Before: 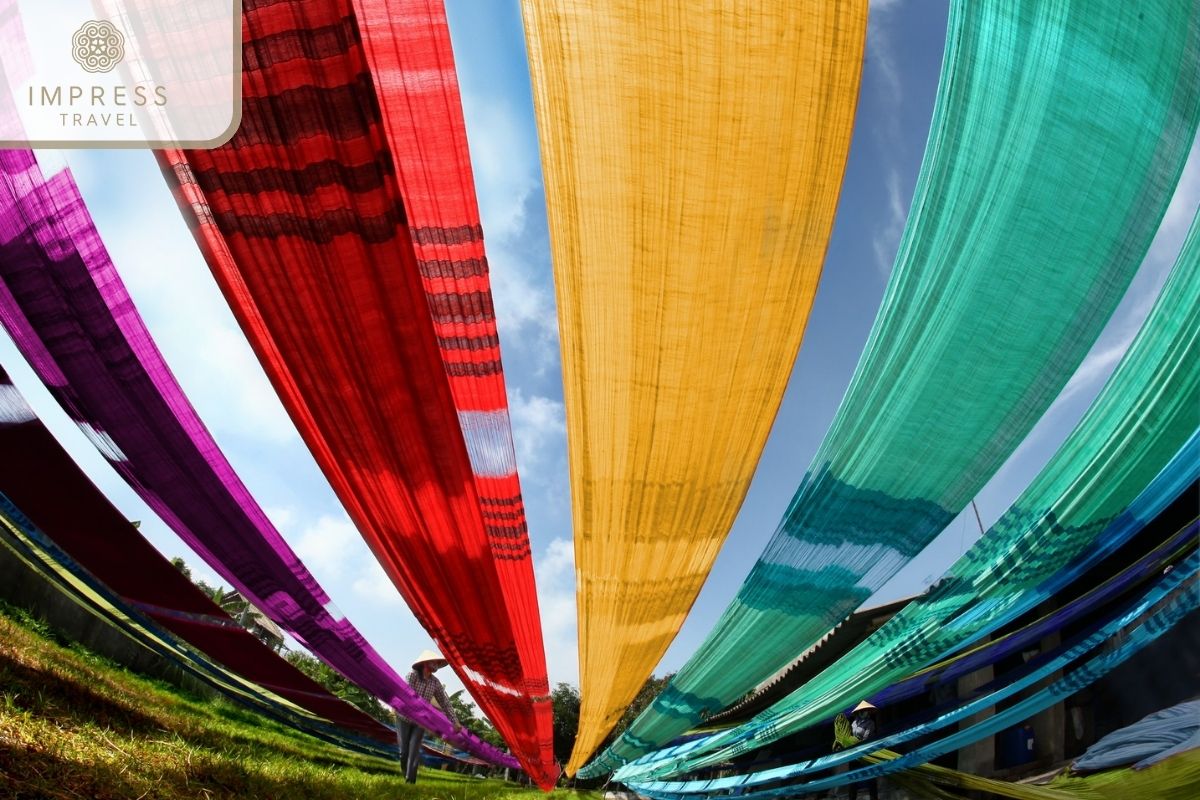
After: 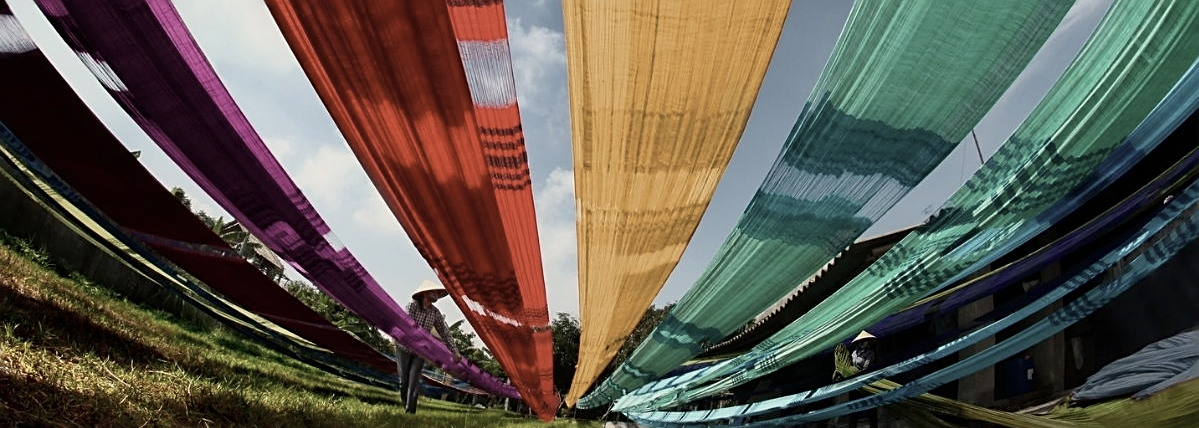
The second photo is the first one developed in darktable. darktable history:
local contrast: mode bilateral grid, contrast 20, coarseness 49, detail 102%, midtone range 0.2
contrast brightness saturation: contrast 0.097, saturation -0.375
exposure: exposure -0.324 EV, compensate highlight preservation false
sharpen: on, module defaults
crop and rotate: top 46.394%, right 0.039%
color calibration: x 0.328, y 0.344, temperature 5595.04 K
color correction: highlights a* 0.064, highlights b* -0.648
